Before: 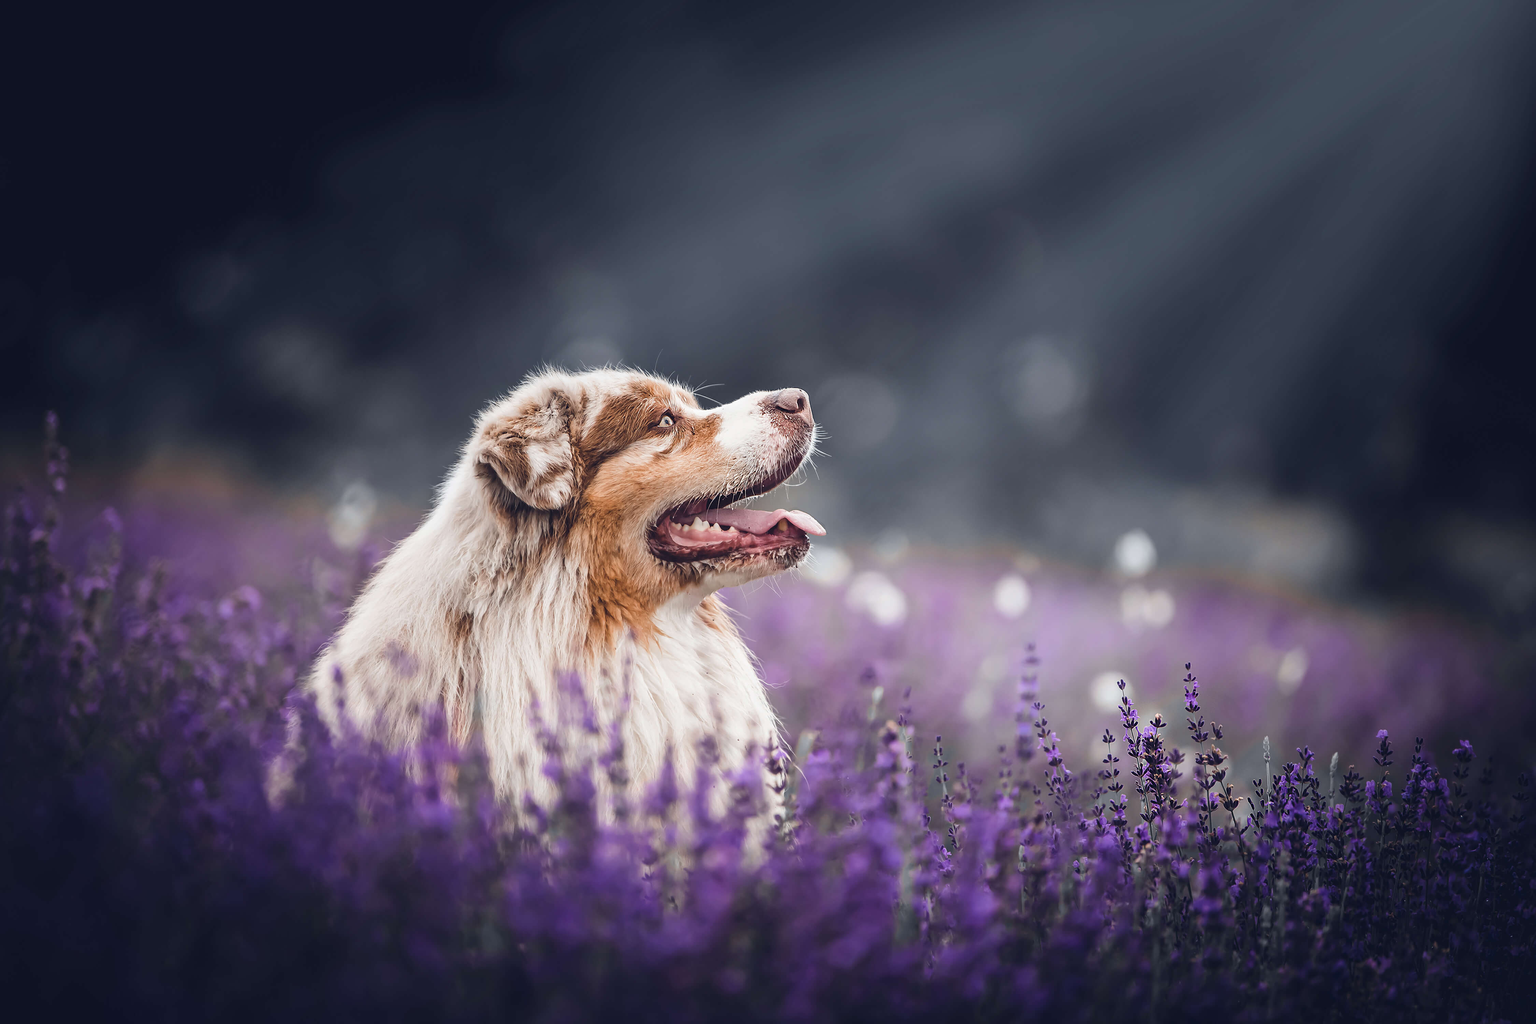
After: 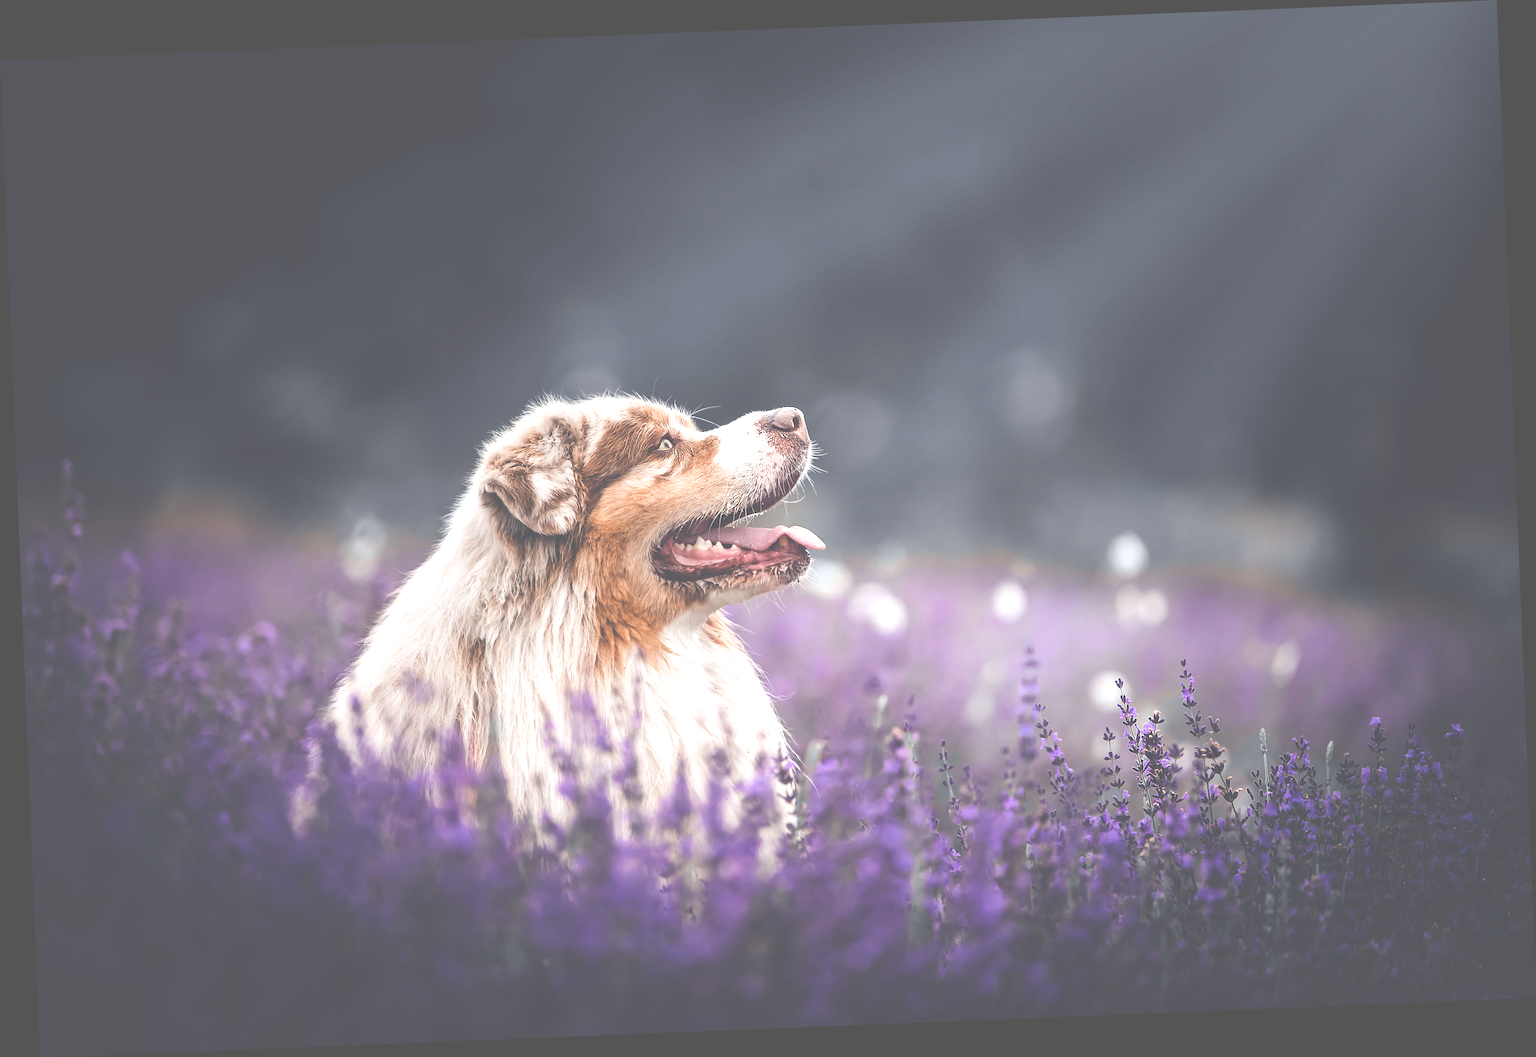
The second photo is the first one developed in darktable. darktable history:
exposure: black level correction -0.071, exposure 0.5 EV, compensate highlight preservation false
rotate and perspective: rotation -2.29°, automatic cropping off
